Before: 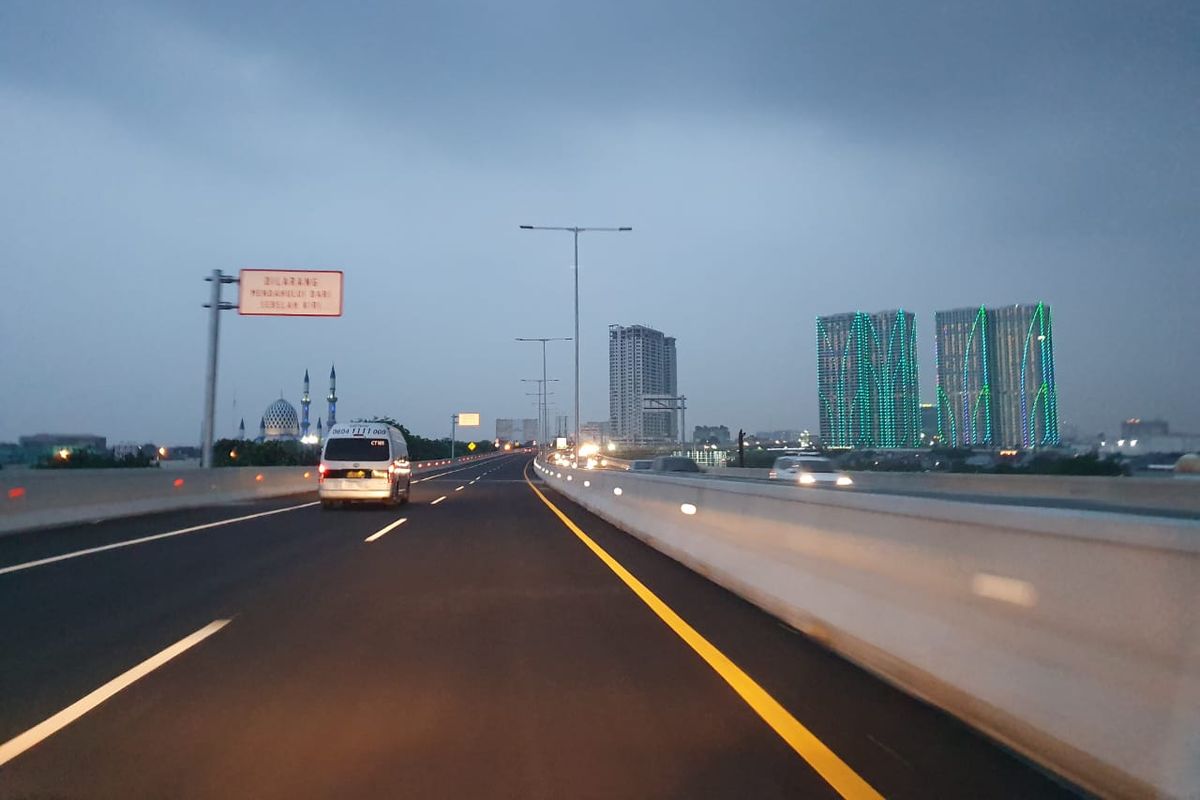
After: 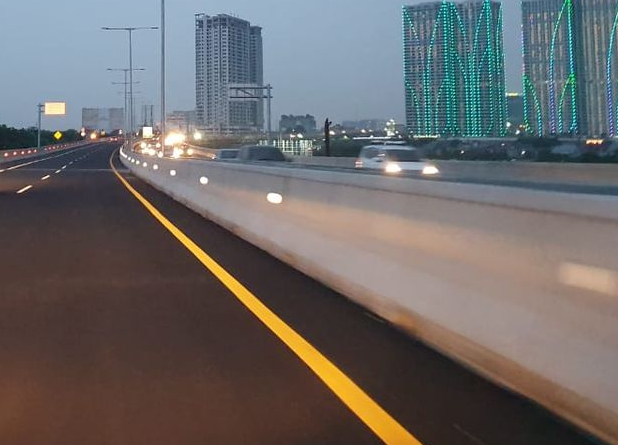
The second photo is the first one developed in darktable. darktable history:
crop: left 34.525%, top 38.977%, right 13.9%, bottom 5.314%
